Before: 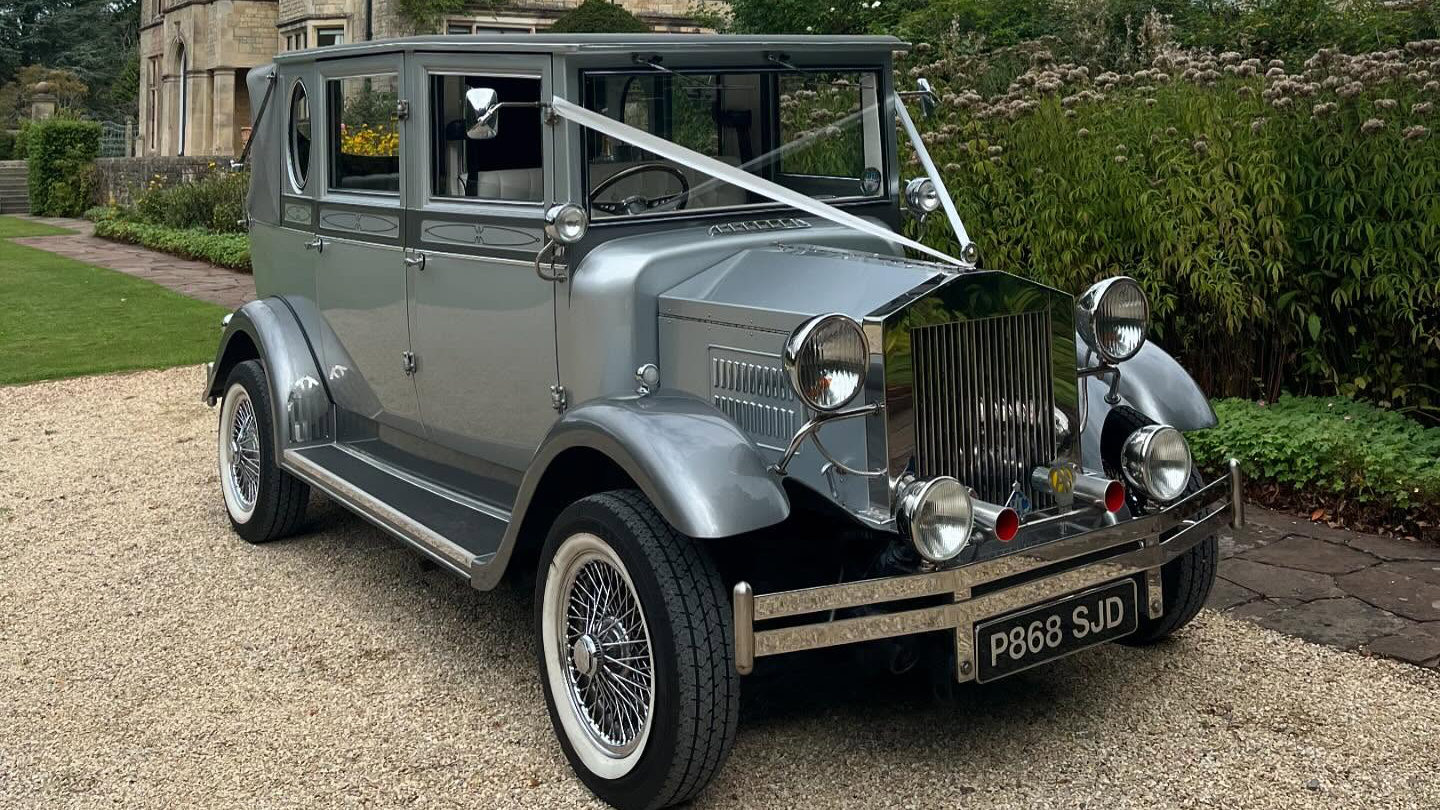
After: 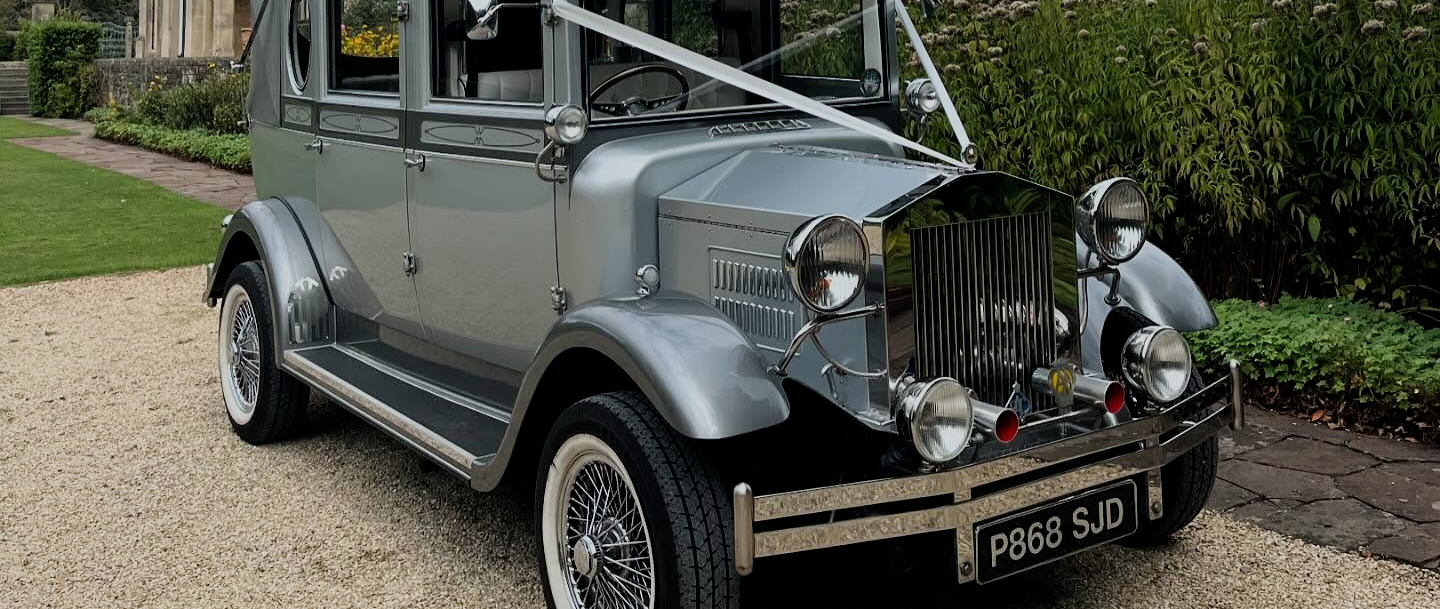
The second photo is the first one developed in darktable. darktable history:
crop and rotate: top 12.23%, bottom 12.521%
filmic rgb: black relative exposure -7.65 EV, white relative exposure 4.56 EV, hardness 3.61, contrast 1.056
